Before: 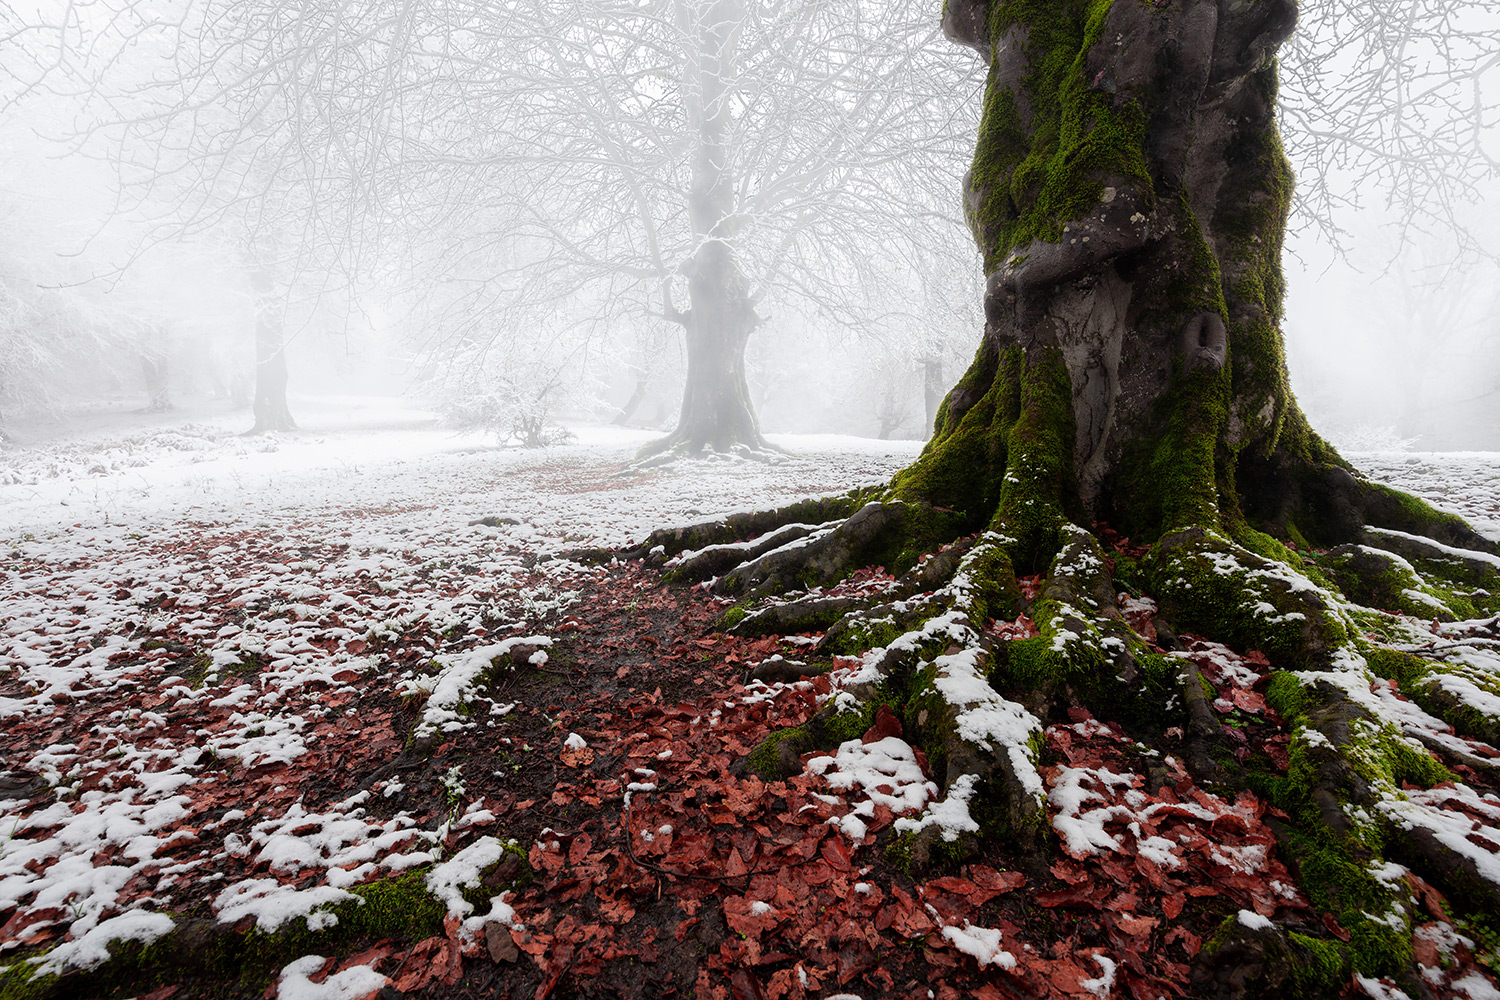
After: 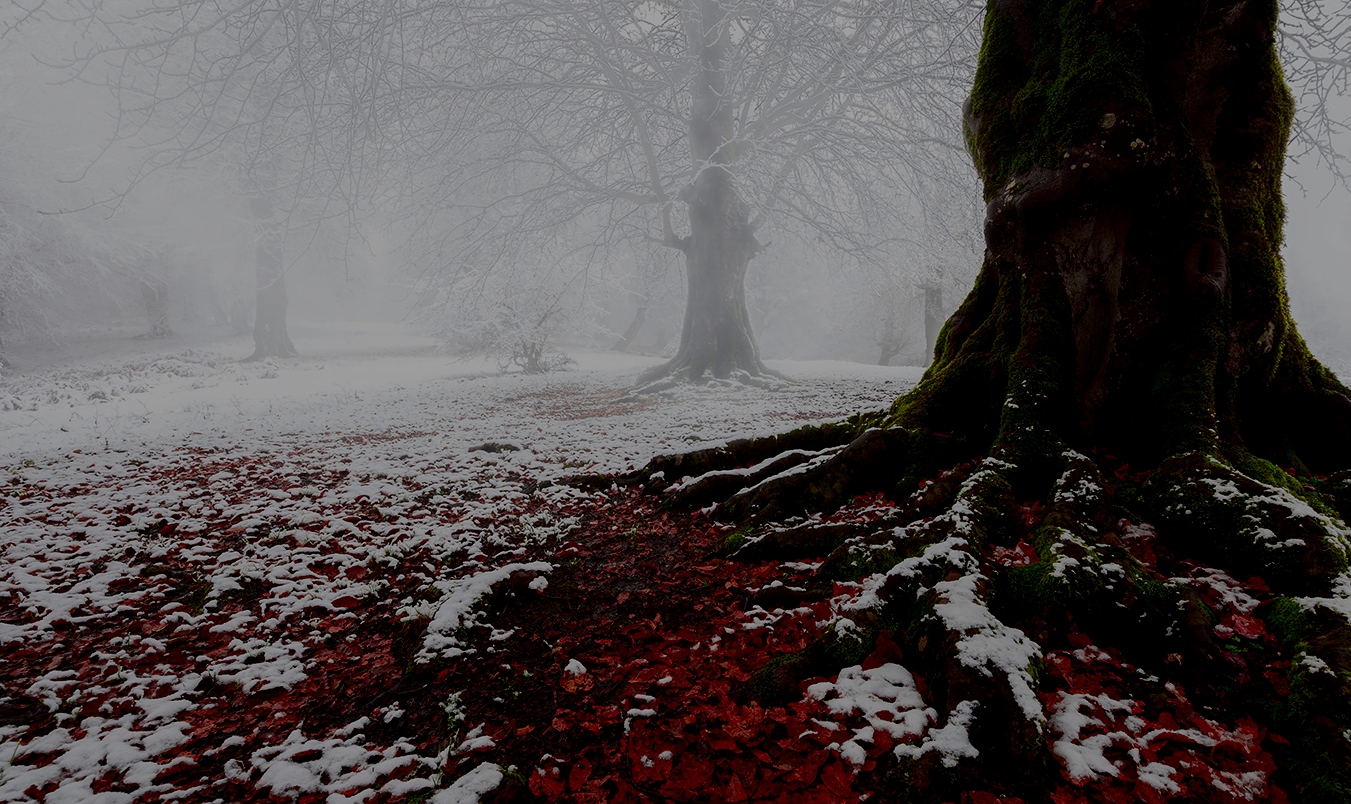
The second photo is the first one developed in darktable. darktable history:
contrast brightness saturation: contrast 0.092, brightness -0.576, saturation 0.17
filmic rgb: black relative exposure -6.16 EV, white relative exposure 6.97 EV, hardness 2.27, iterations of high-quality reconstruction 0
crop: top 7.452%, right 9.905%, bottom 12.063%
